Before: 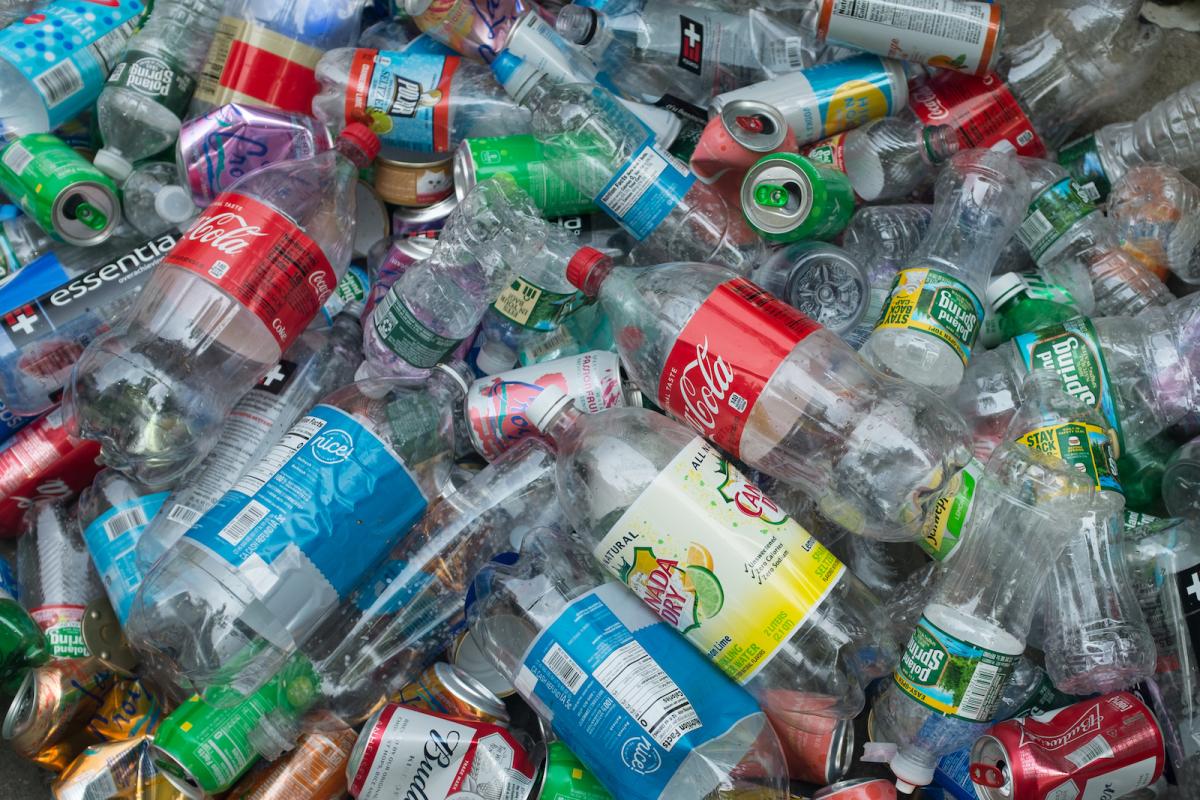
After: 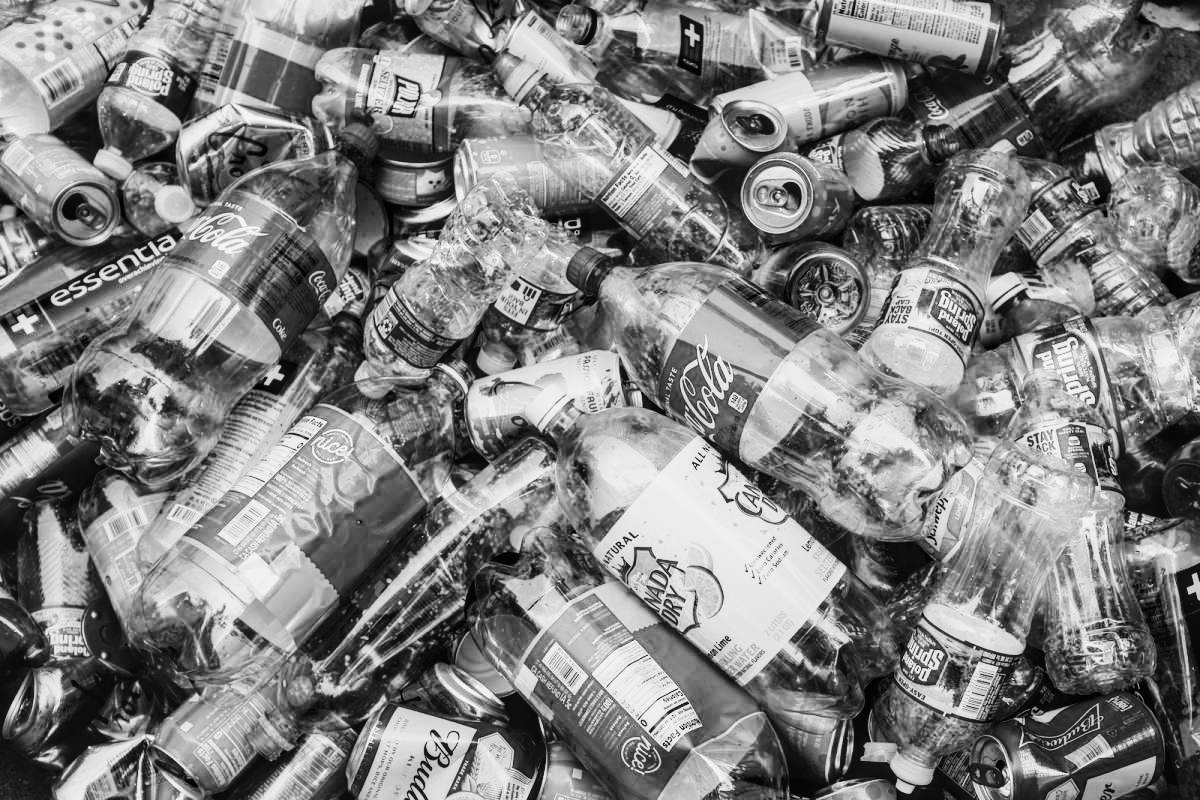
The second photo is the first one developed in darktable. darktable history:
tone curve: curves: ch0 [(0, 0.019) (0.066, 0.043) (0.189, 0.182) (0.359, 0.417) (0.485, 0.576) (0.656, 0.734) (0.851, 0.861) (0.997, 0.959)]; ch1 [(0, 0) (0.179, 0.123) (0.381, 0.36) (0.425, 0.41) (0.474, 0.472) (0.499, 0.501) (0.514, 0.517) (0.571, 0.584) (0.649, 0.677) (0.812, 0.856) (1, 1)]; ch2 [(0, 0) (0.246, 0.214) (0.421, 0.427) (0.459, 0.484) (0.5, 0.504) (0.518, 0.523) (0.529, 0.544) (0.56, 0.581) (0.617, 0.631) (0.744, 0.734) (0.867, 0.821) (0.993, 0.889)], preserve colors none
contrast brightness saturation: contrast 0.413, brightness 0.044, saturation 0.263
color zones: curves: ch1 [(0, -0.394) (0.143, -0.394) (0.286, -0.394) (0.429, -0.392) (0.571, -0.391) (0.714, -0.391) (0.857, -0.391) (1, -0.394)], mix 25.47%
local contrast: on, module defaults
